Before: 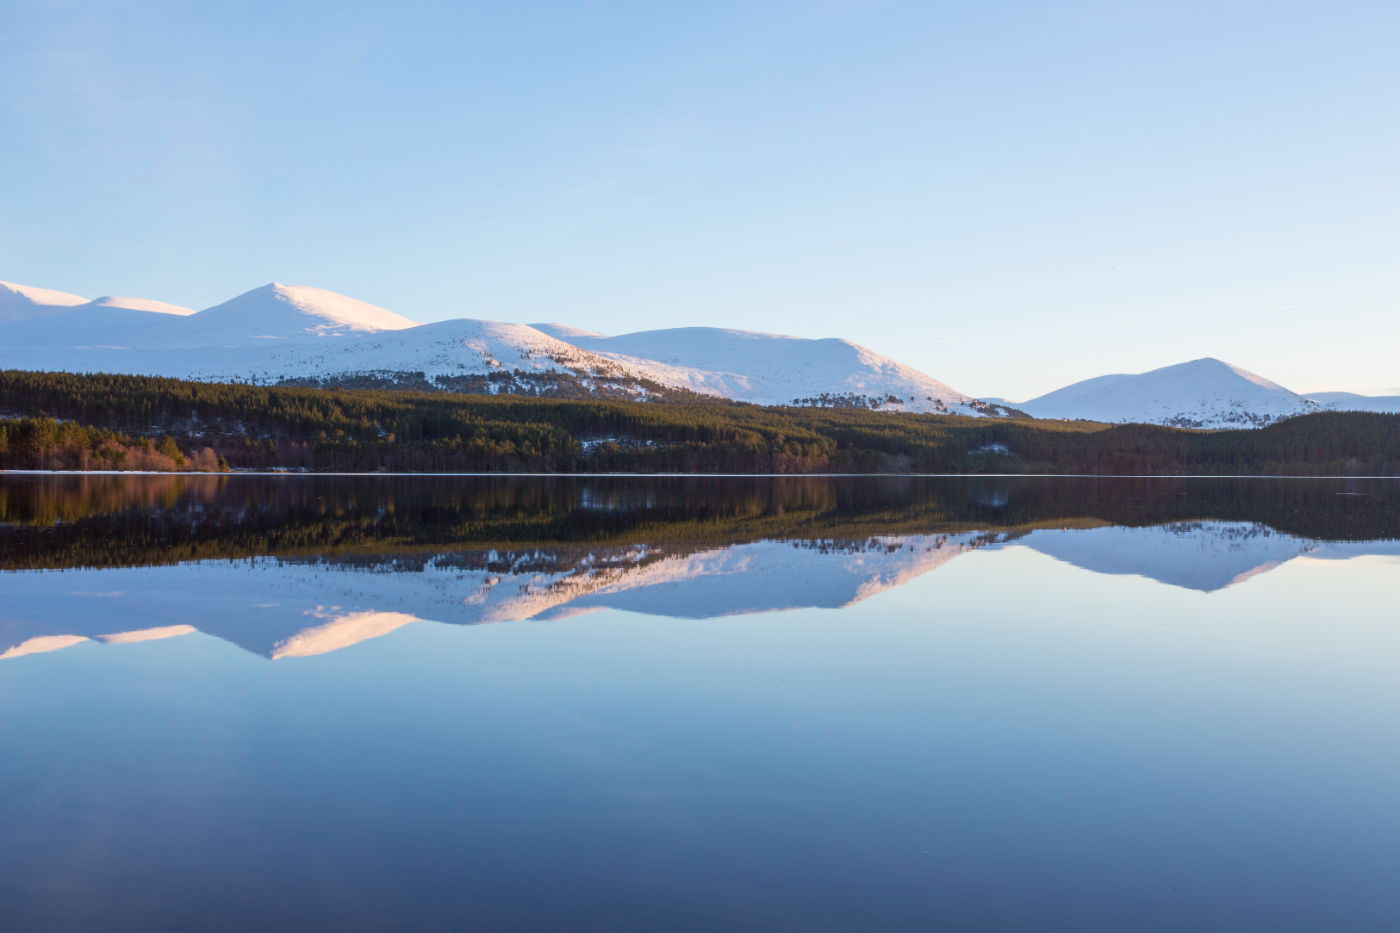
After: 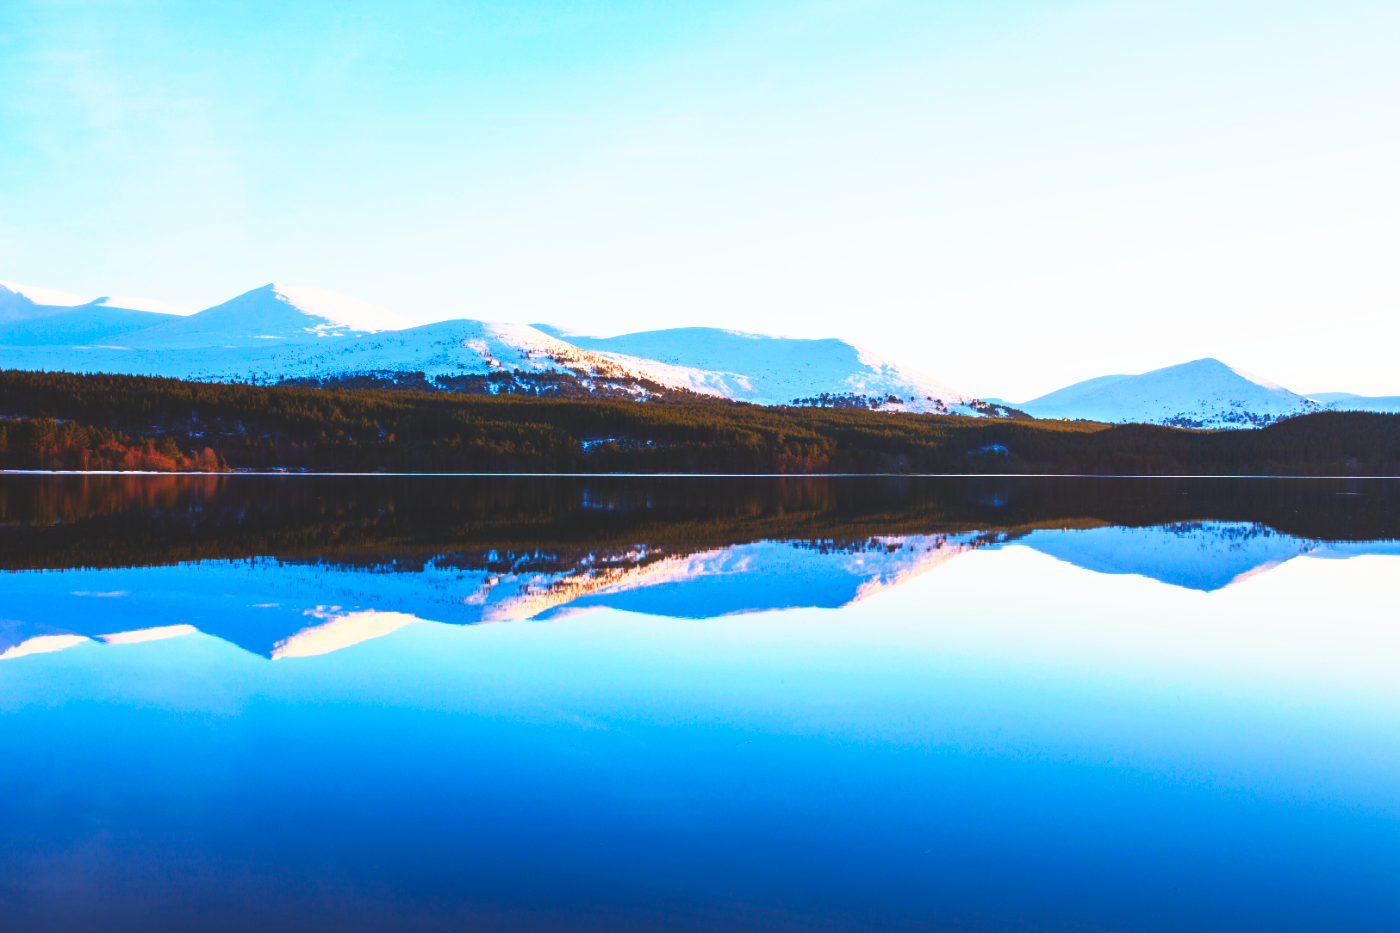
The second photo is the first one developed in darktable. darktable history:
tone curve: curves: ch0 [(0, 0) (0.003, 0.004) (0.011, 0.008) (0.025, 0.012) (0.044, 0.02) (0.069, 0.028) (0.1, 0.034) (0.136, 0.059) (0.177, 0.1) (0.224, 0.151) (0.277, 0.203) (0.335, 0.266) (0.399, 0.344) (0.468, 0.414) (0.543, 0.507) (0.623, 0.602) (0.709, 0.704) (0.801, 0.804) (0.898, 0.927) (1, 1)], preserve colors none
color balance rgb: linear chroma grading › global chroma 15%, perceptual saturation grading › global saturation 30%
base curve: curves: ch0 [(0, 0.036) (0.007, 0.037) (0.604, 0.887) (1, 1)], preserve colors none
